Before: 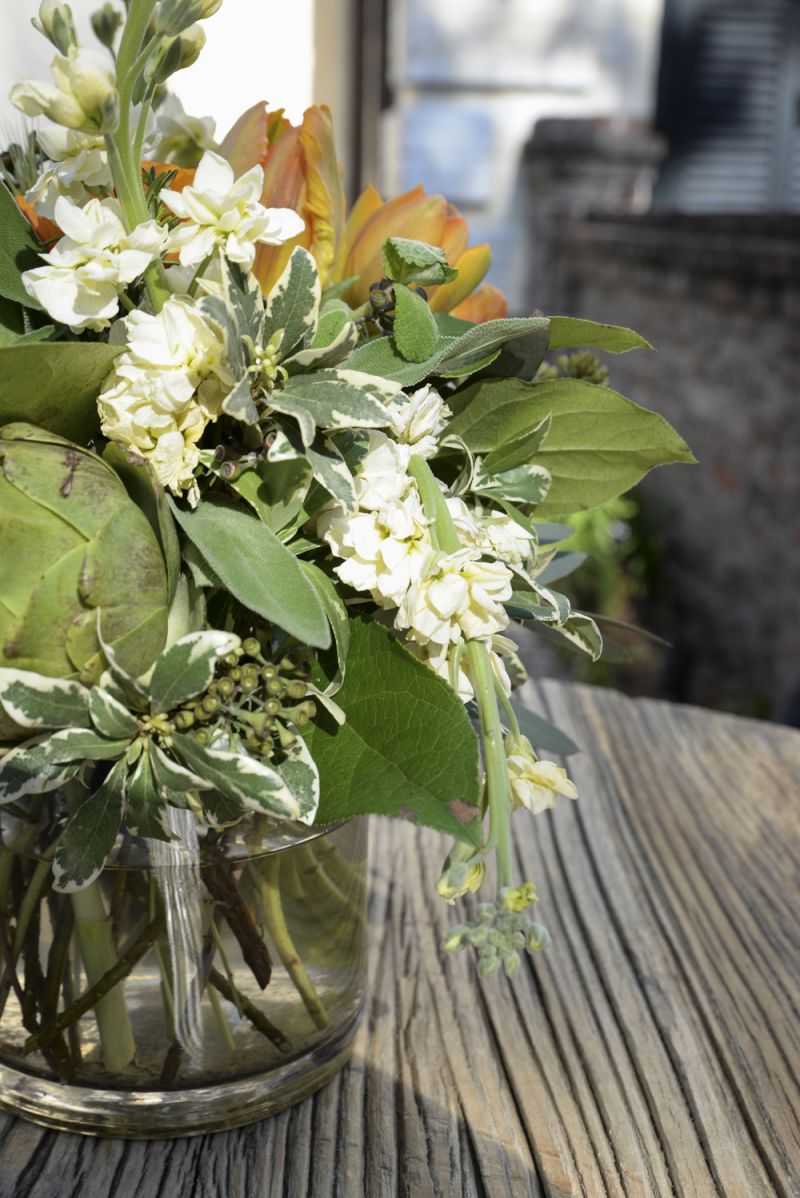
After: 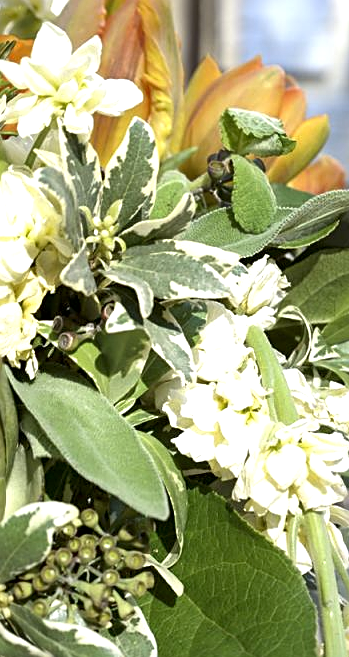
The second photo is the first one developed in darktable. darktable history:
crop: left 20.345%, top 10.796%, right 35.913%, bottom 34.293%
exposure: black level correction 0.001, exposure 0.499 EV, compensate highlight preservation false
local contrast: mode bilateral grid, contrast 20, coarseness 51, detail 150%, midtone range 0.2
sharpen: on, module defaults
